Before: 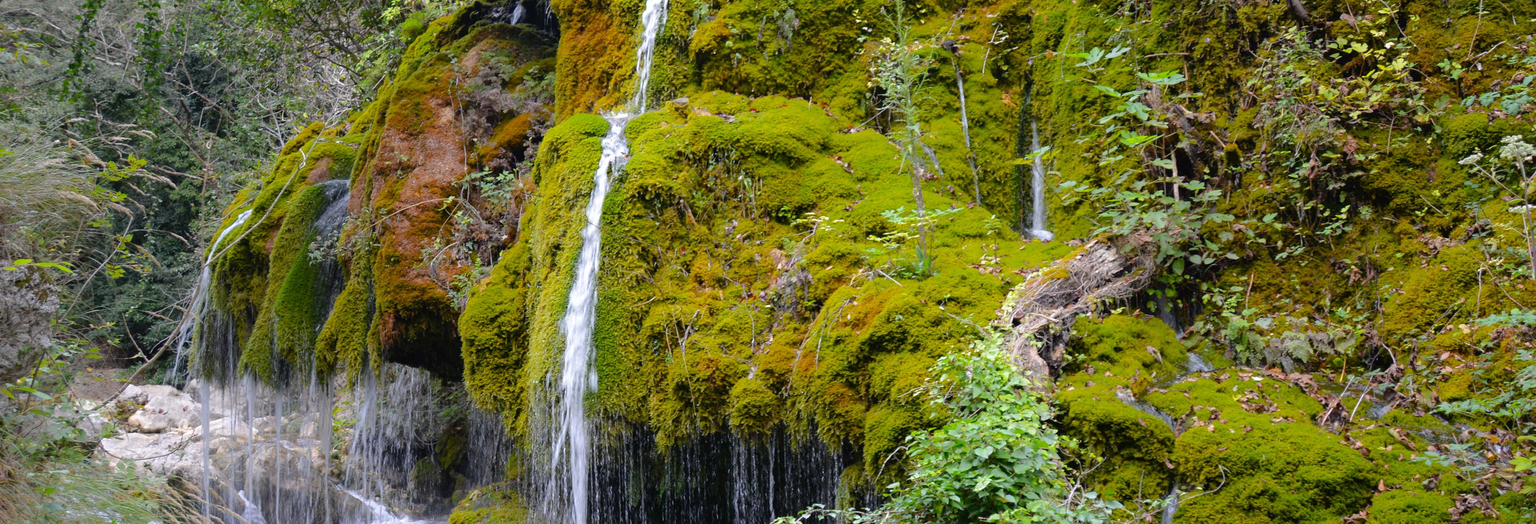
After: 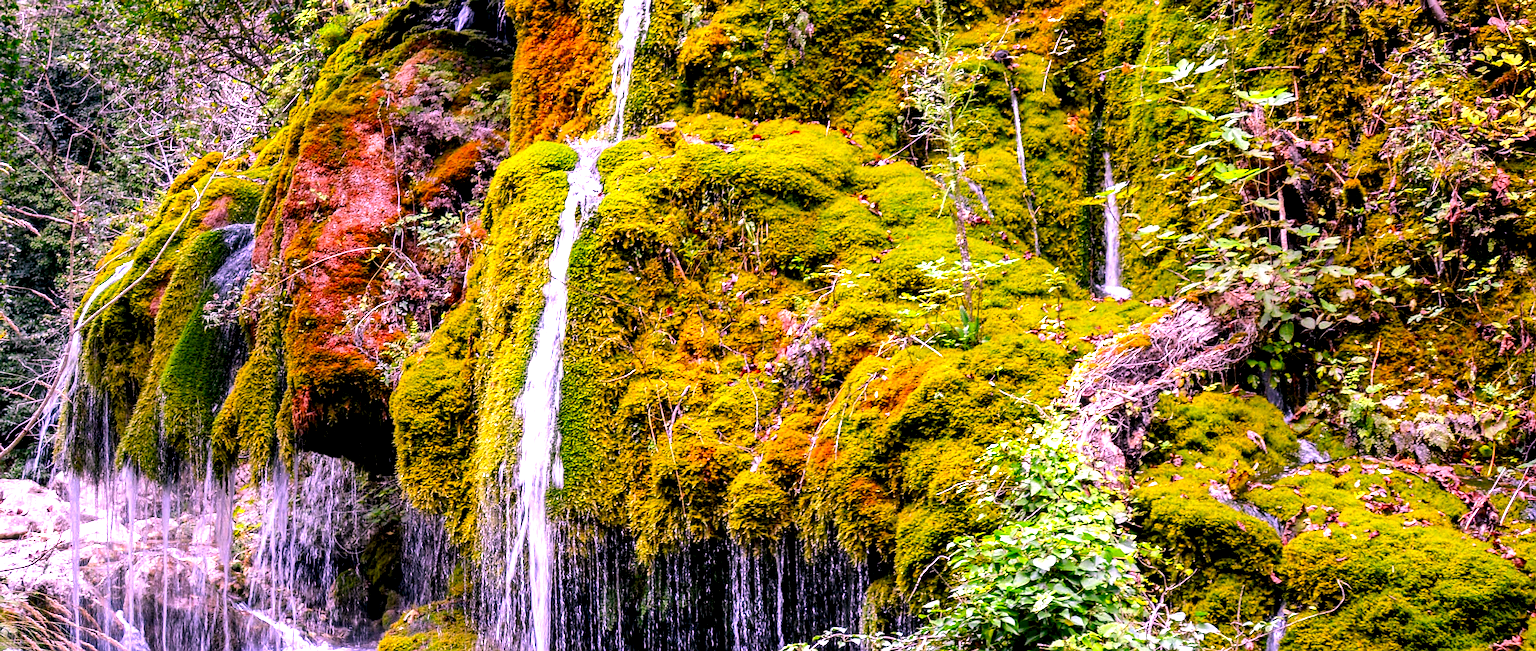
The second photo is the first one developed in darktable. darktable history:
local contrast: detail 204%
shadows and highlights: radius 133.12, highlights color adjustment 53.07%, soften with gaussian
sharpen: on, module defaults
crop and rotate: left 9.484%, right 10.215%
color correction: highlights a* 19.25, highlights b* -12.16, saturation 1.7
exposure: black level correction 0, exposure 0.498 EV, compensate highlight preservation false
